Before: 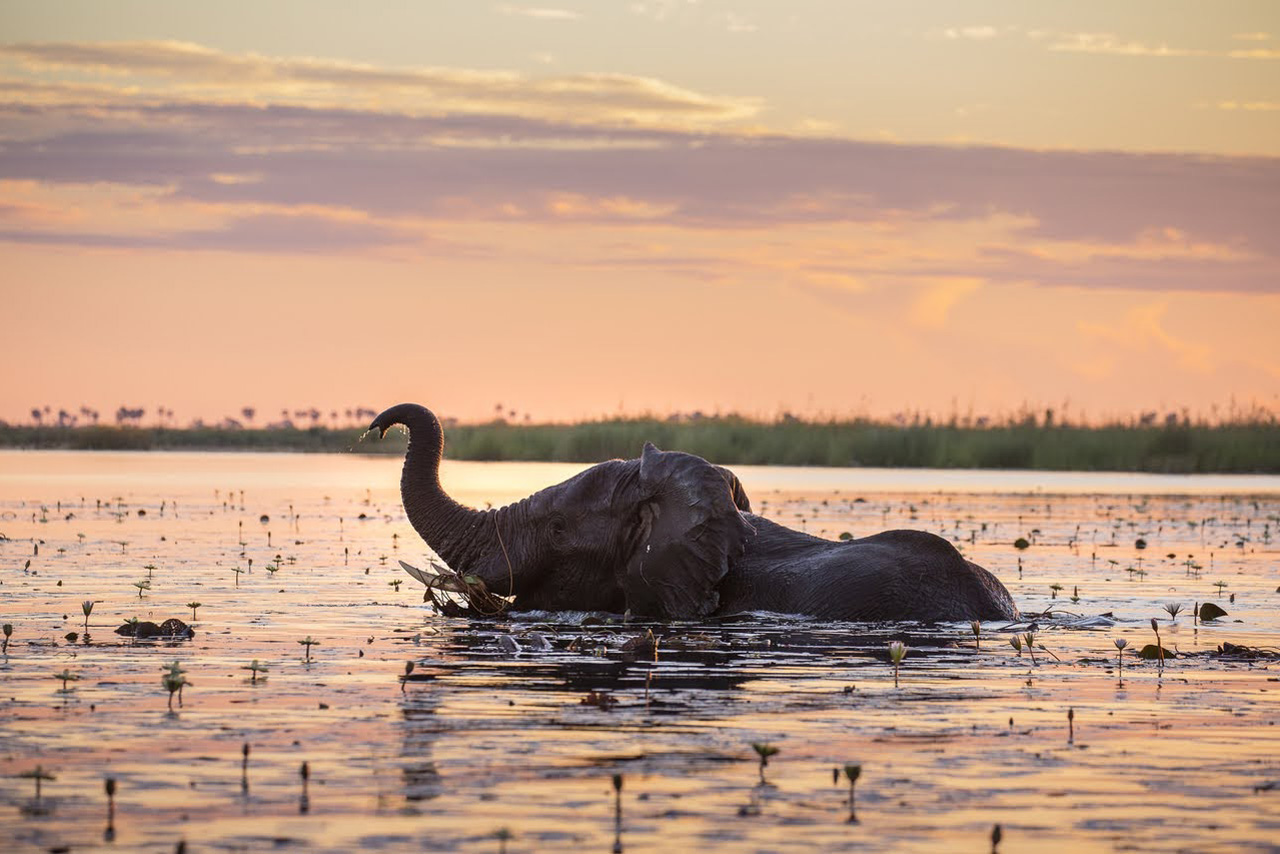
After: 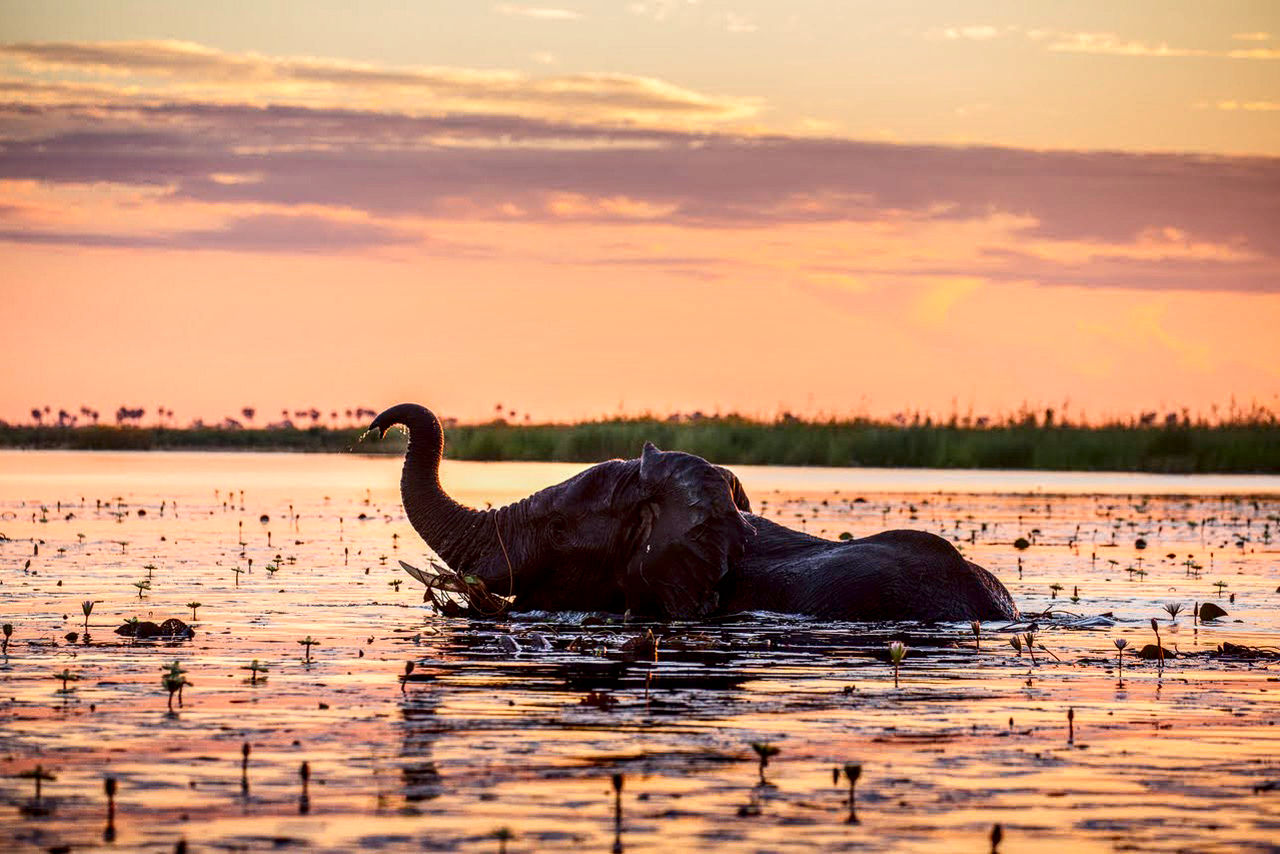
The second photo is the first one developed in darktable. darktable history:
color balance rgb: shadows fall-off 101%, linear chroma grading › mid-tones 7.63%, perceptual saturation grading › mid-tones 11.68%, mask middle-gray fulcrum 22.45%, global vibrance 10.11%, saturation formula JzAzBz (2021)
local contrast: detail 144%
contrast brightness saturation: contrast 0.19, brightness -0.11, saturation 0.21
